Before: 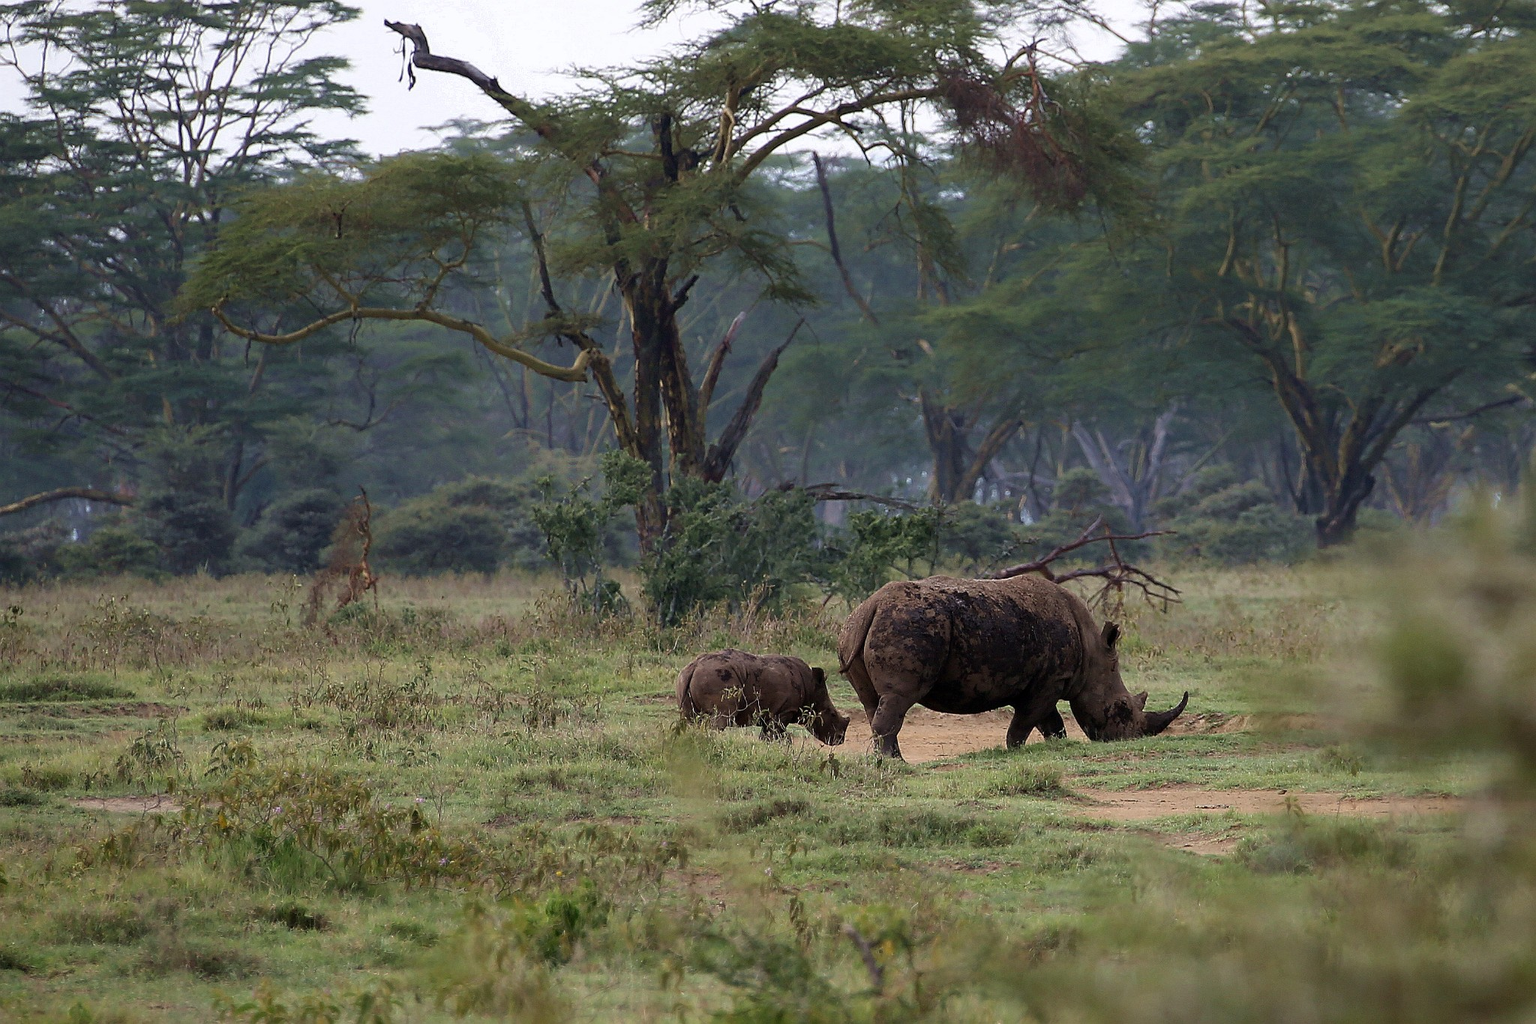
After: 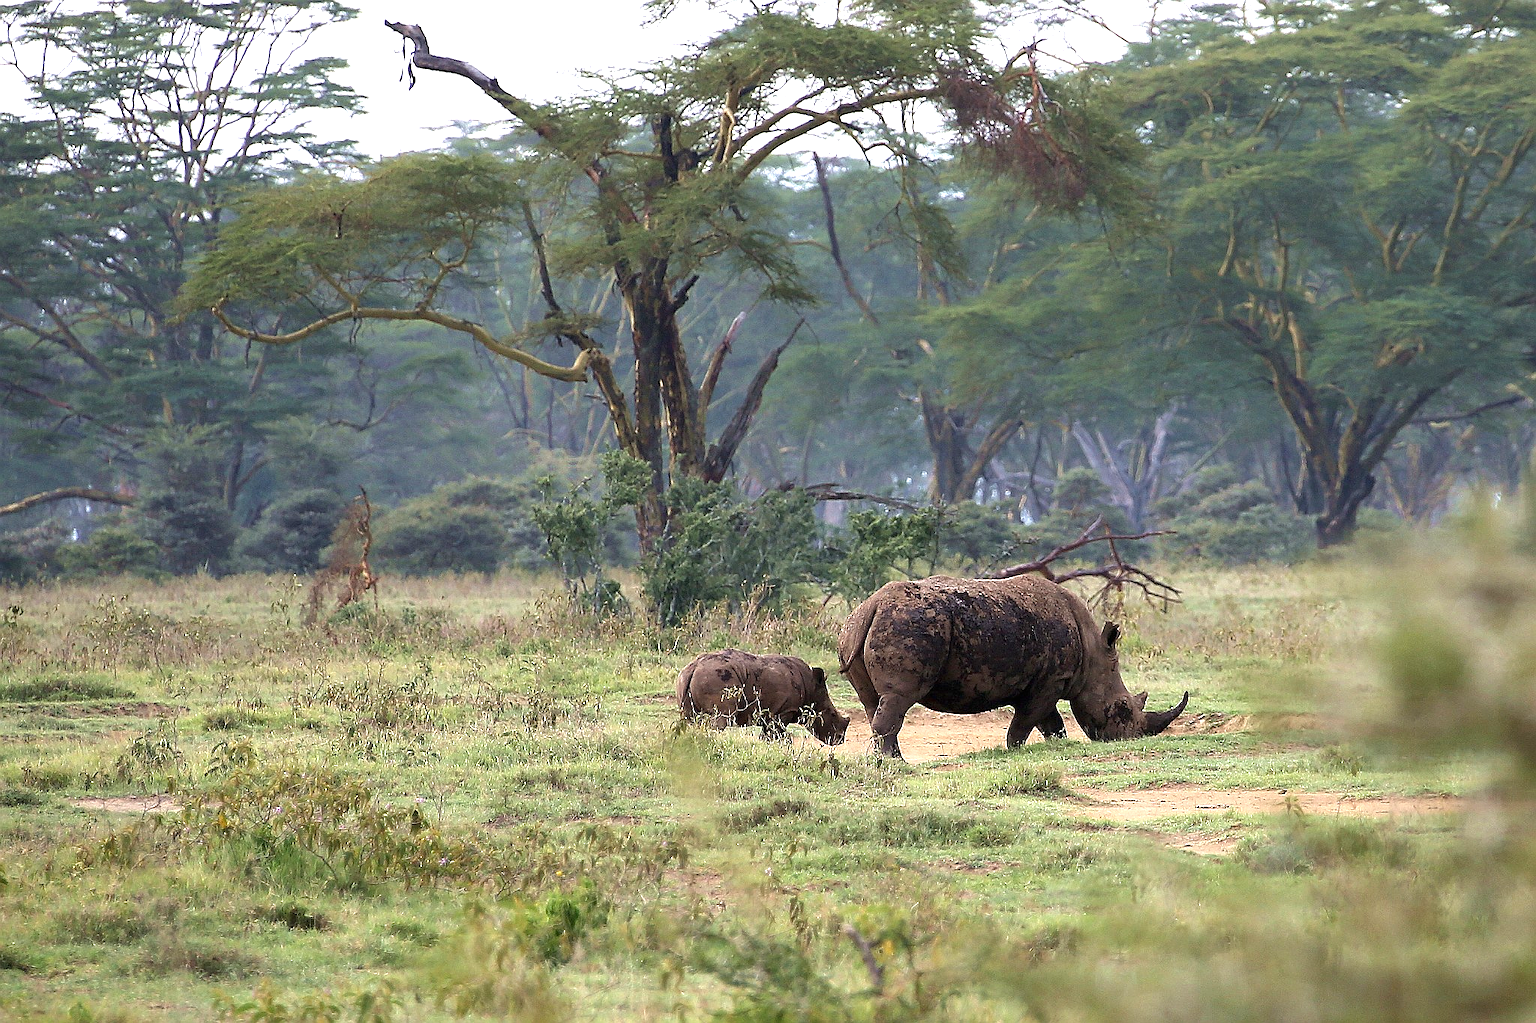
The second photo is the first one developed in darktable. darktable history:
exposure: black level correction 0, exposure 1.173 EV, compensate exposure bias true, compensate highlight preservation false
sharpen: radius 0.969, amount 0.604
